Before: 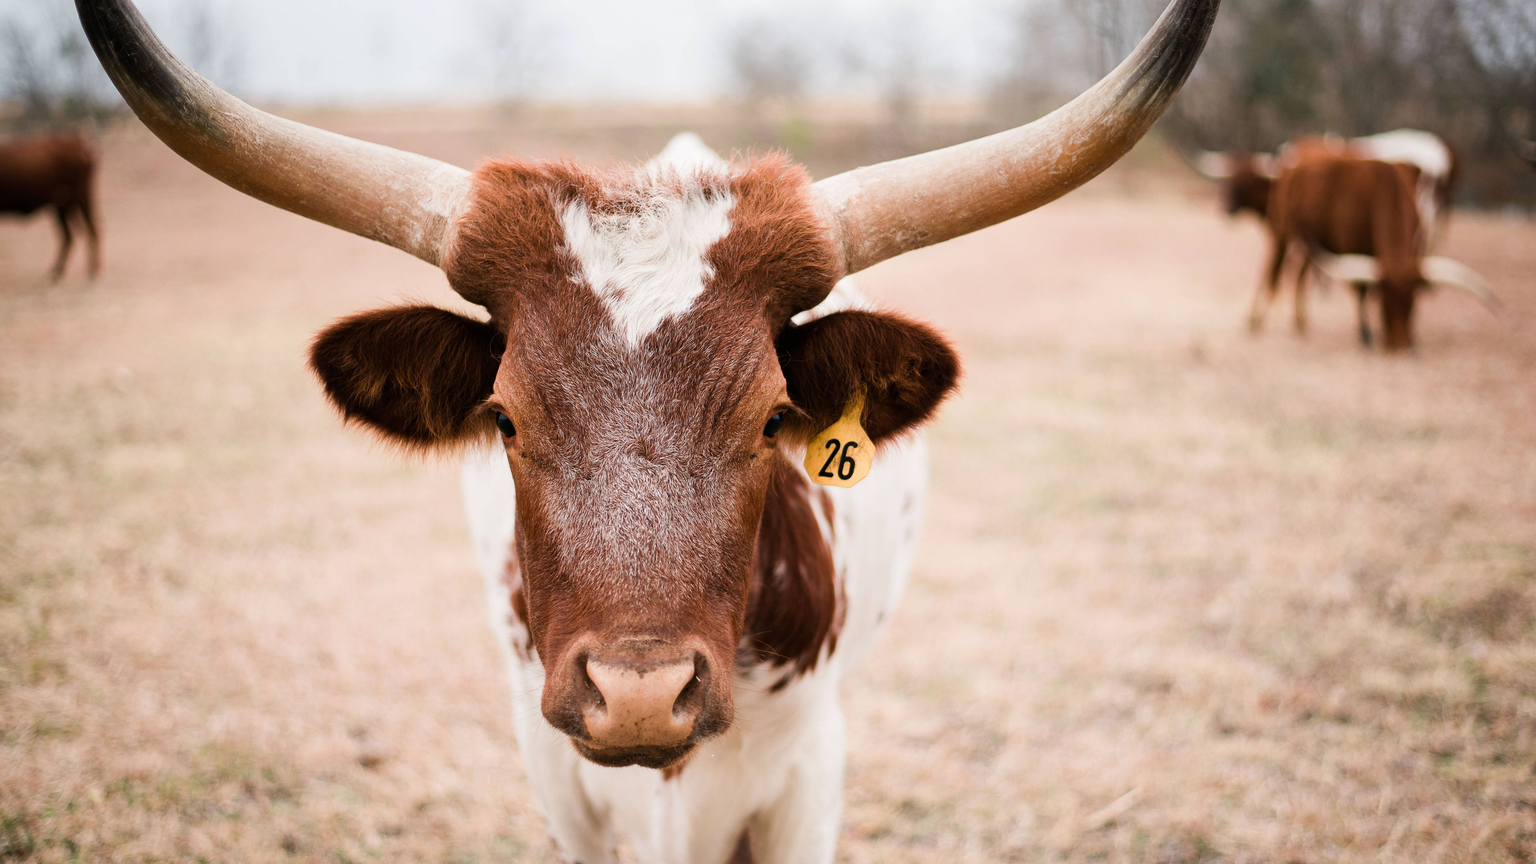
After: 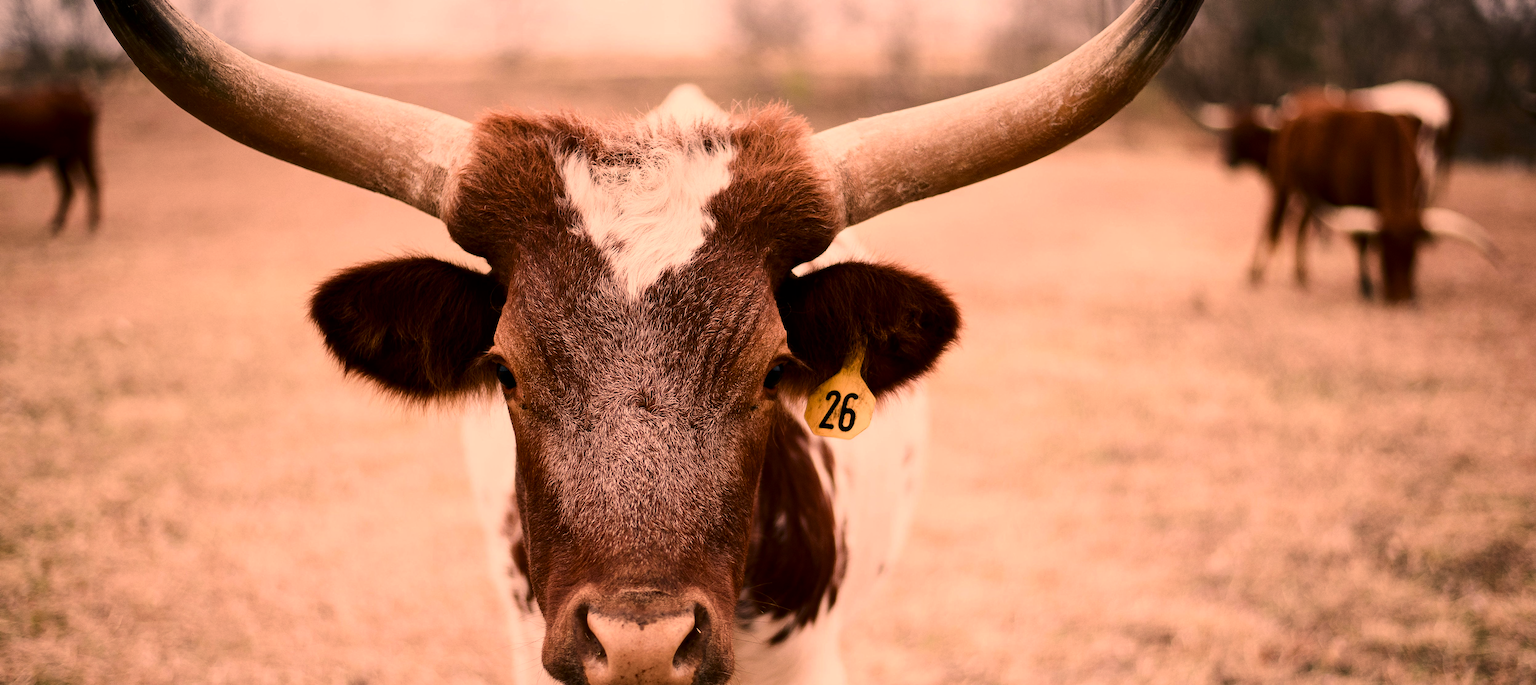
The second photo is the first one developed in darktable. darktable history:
contrast brightness saturation: contrast 0.129, brightness -0.234, saturation 0.143
crop and rotate: top 5.658%, bottom 15.007%
color correction: highlights a* 39.29, highlights b* 39.94, saturation 0.686
